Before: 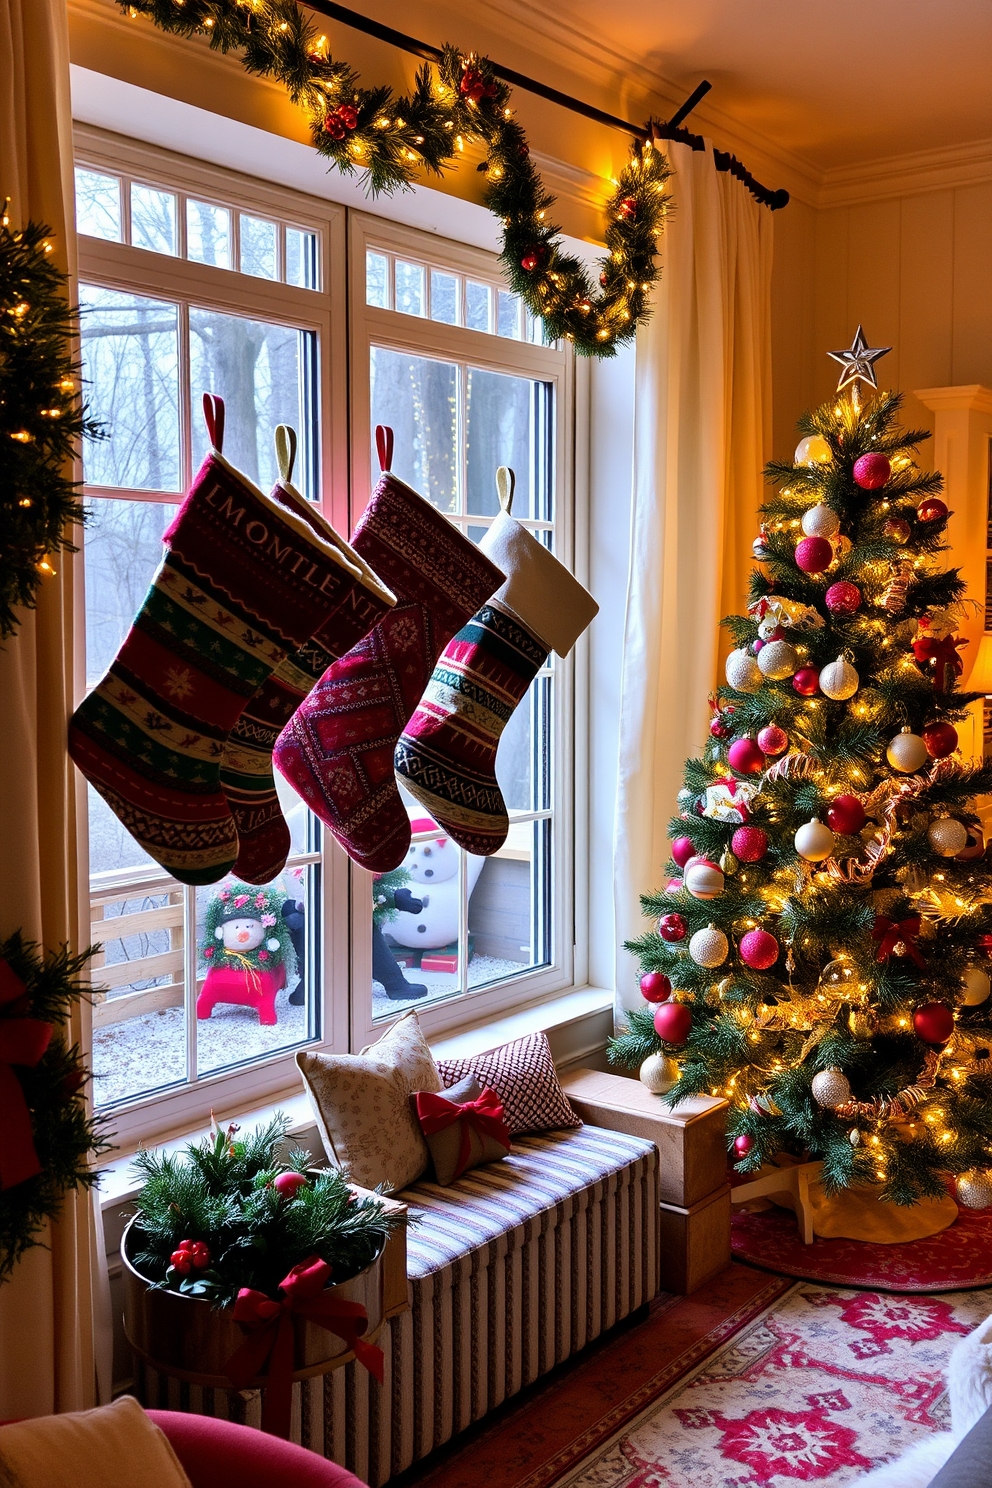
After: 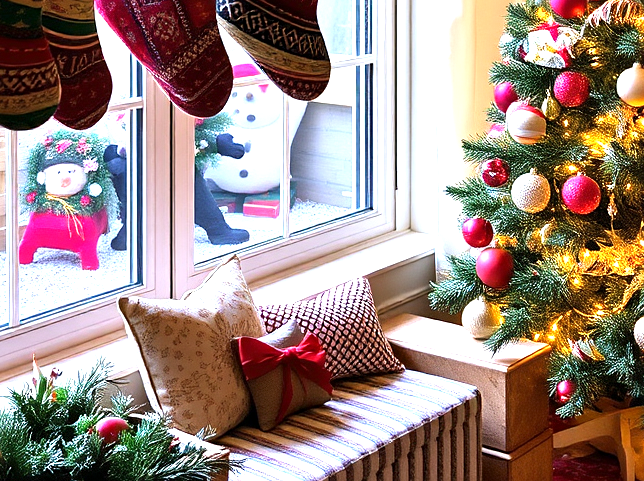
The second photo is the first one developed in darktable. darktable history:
exposure: exposure 1 EV, compensate highlight preservation false
sharpen: amount 0.204
crop: left 17.965%, top 50.776%, right 17.086%, bottom 16.86%
